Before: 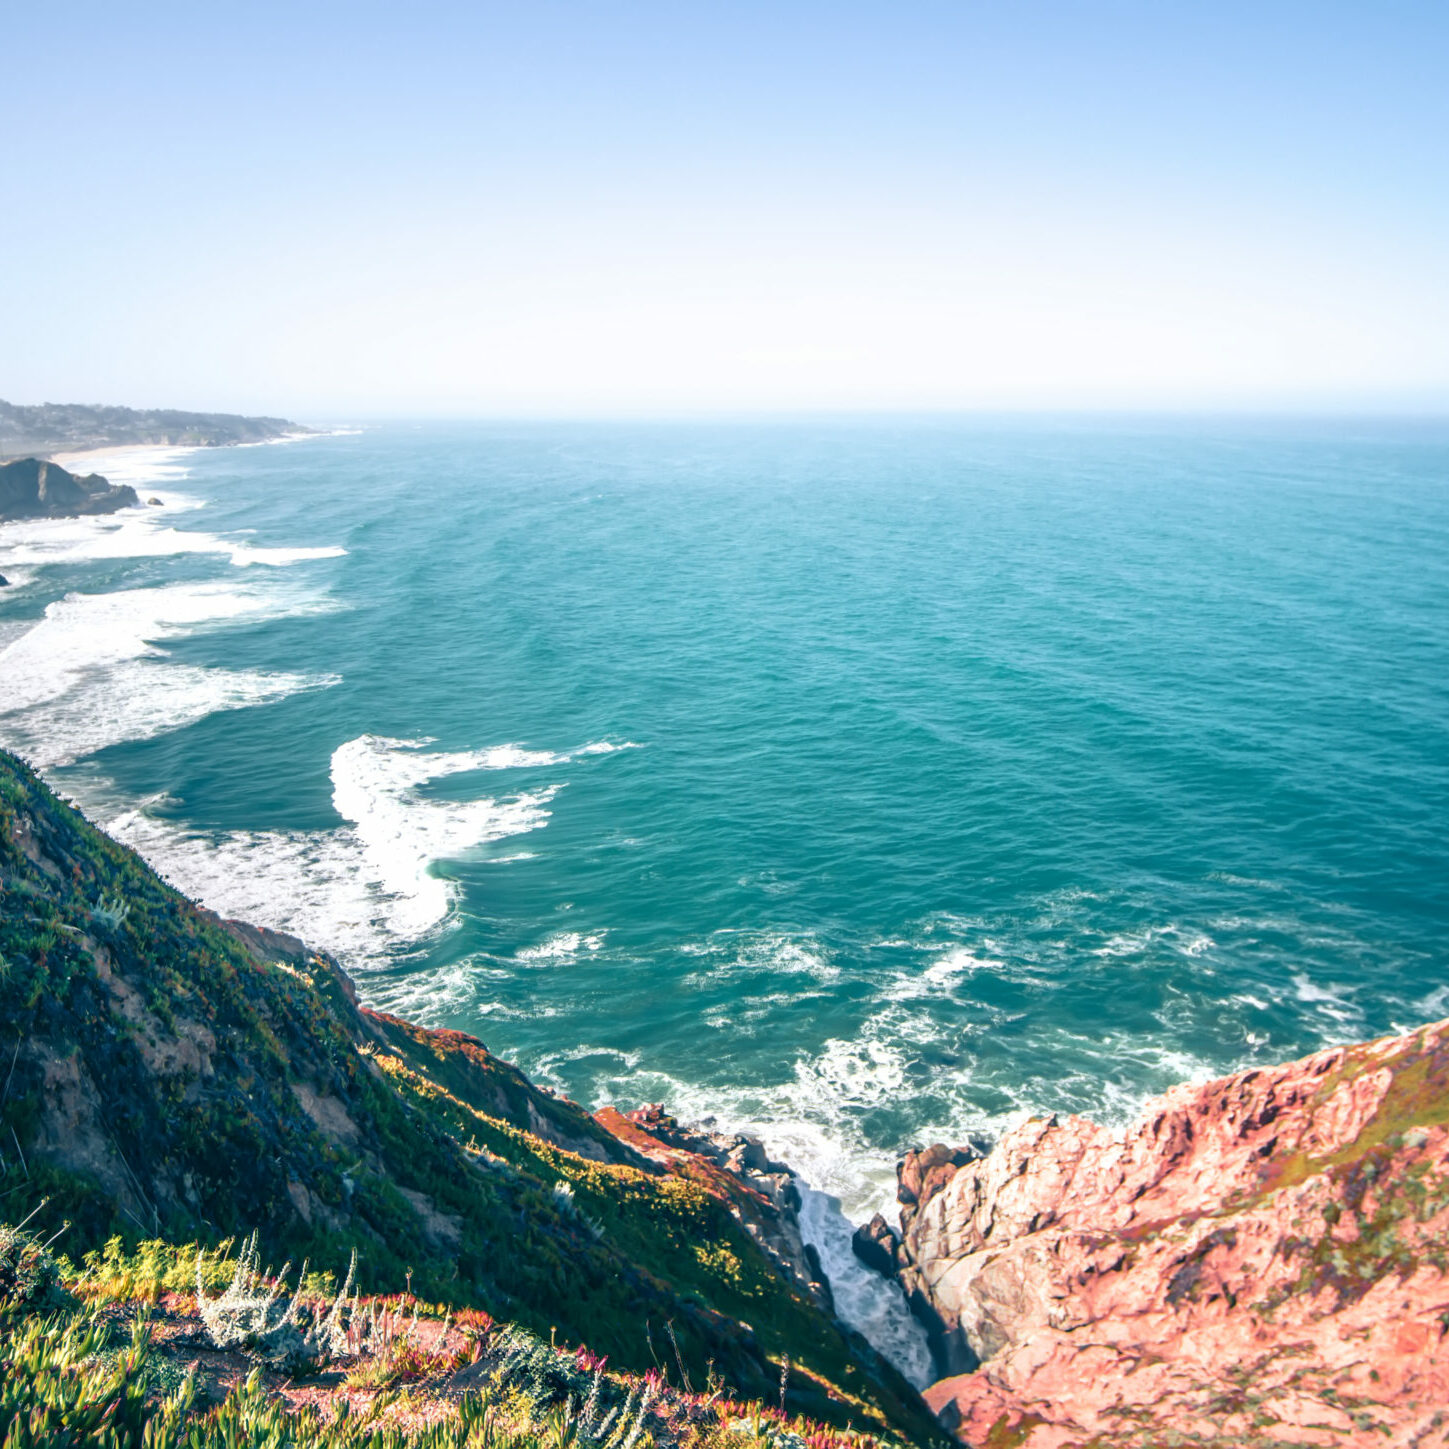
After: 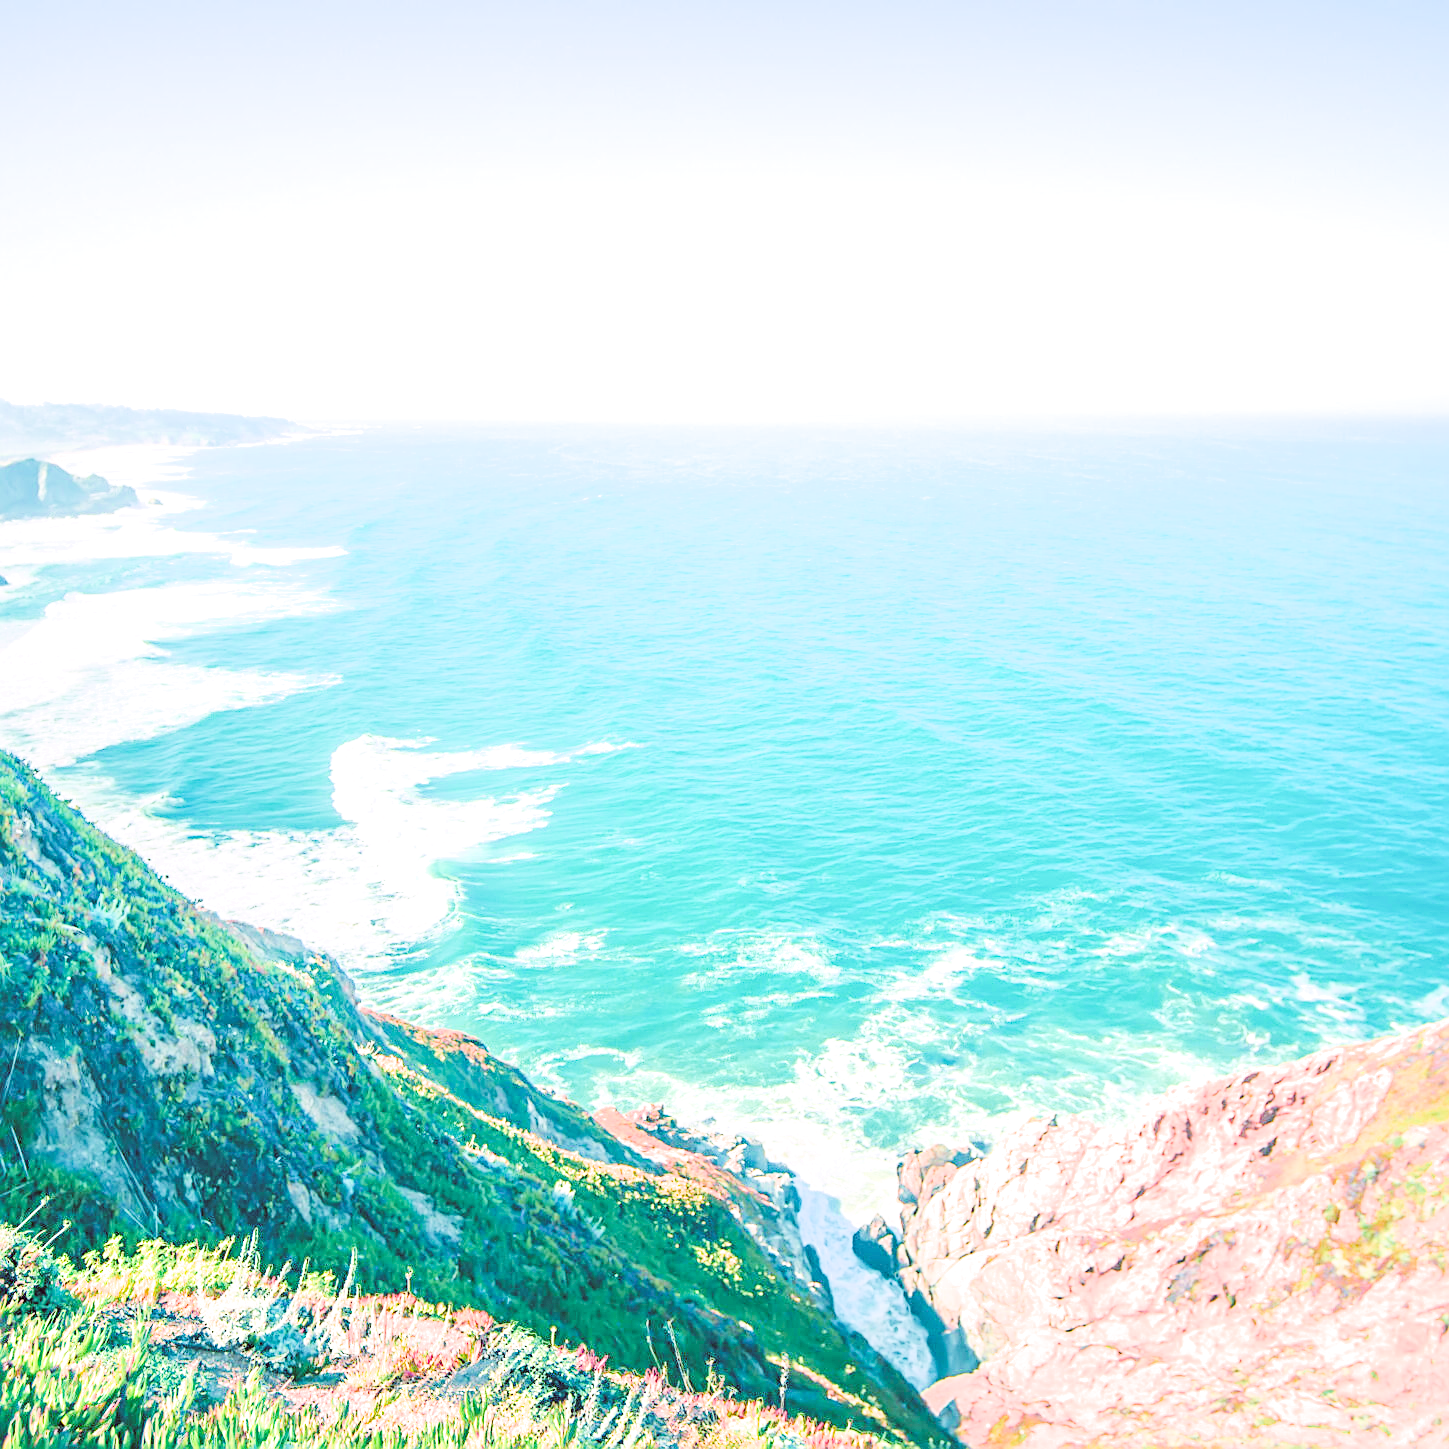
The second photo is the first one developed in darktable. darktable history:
exposure: black level correction 0.001, exposure 0.5 EV, compensate exposure bias true, compensate highlight preservation false
color balance: lift [1, 1.015, 0.987, 0.985], gamma [1, 0.959, 1.042, 0.958], gain [0.927, 0.938, 1.072, 0.928], contrast 1.5%
sharpen: on, module defaults
color correction: highlights a* -0.182, highlights b* -0.124
filmic rgb: black relative exposure -6.98 EV, white relative exposure 5.63 EV, hardness 2.86
